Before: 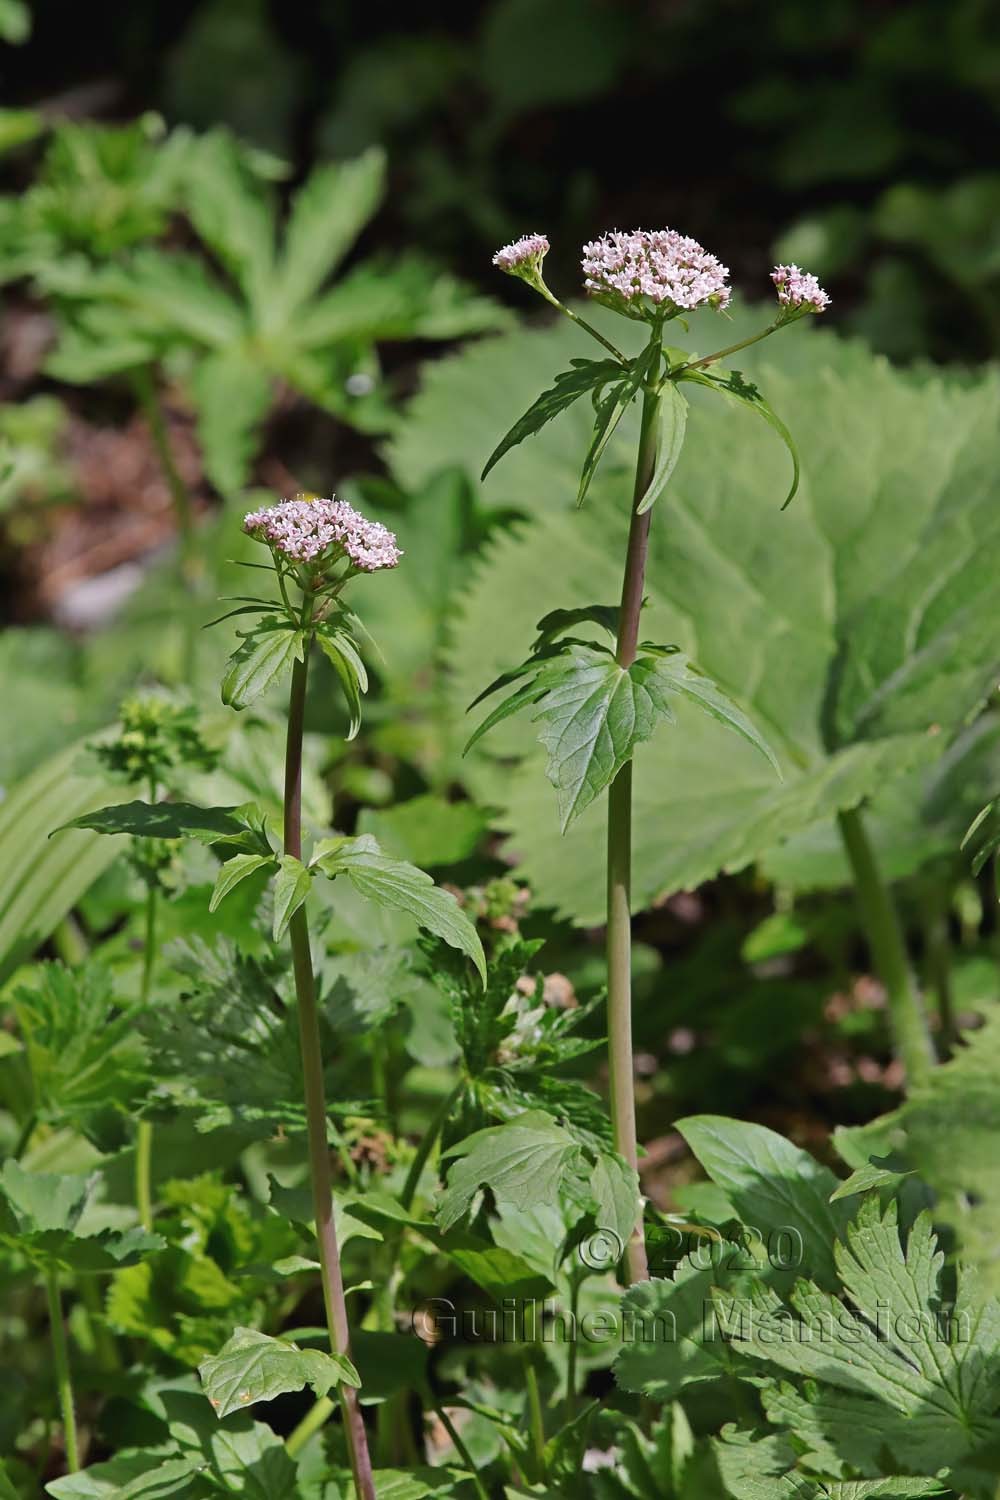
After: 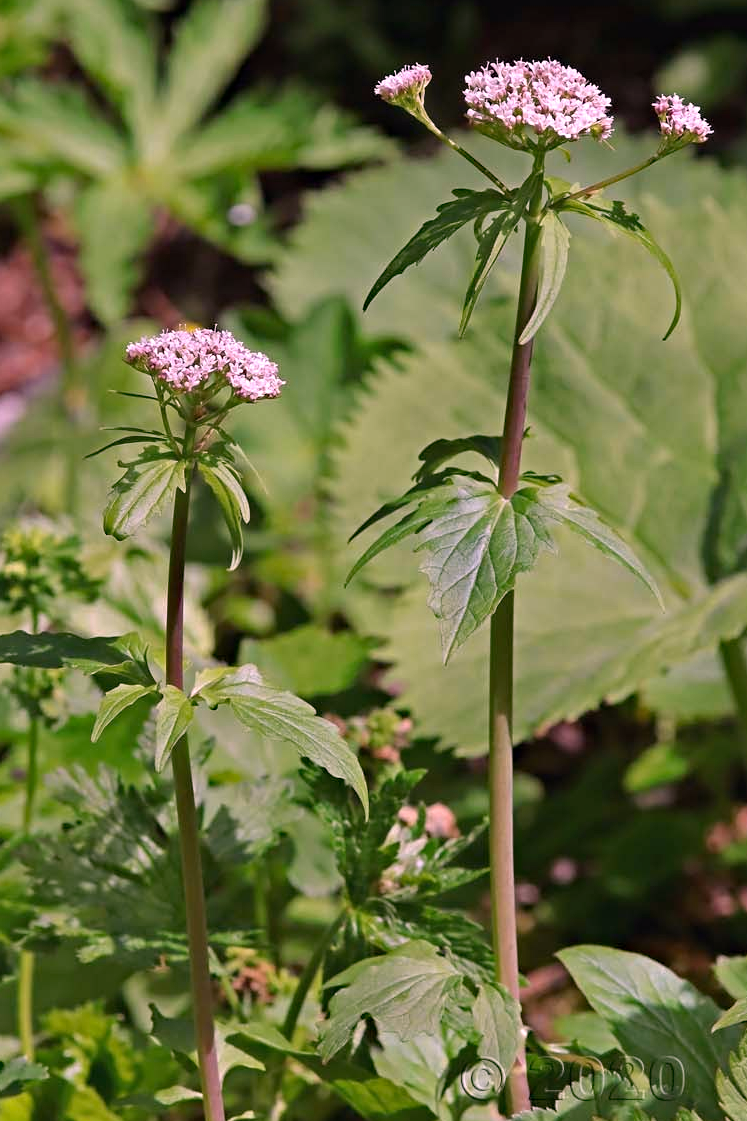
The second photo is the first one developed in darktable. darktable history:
white balance: red 1.188, blue 1.11
haze removal: compatibility mode true, adaptive false
crop and rotate: left 11.831%, top 11.346%, right 13.429%, bottom 13.899%
